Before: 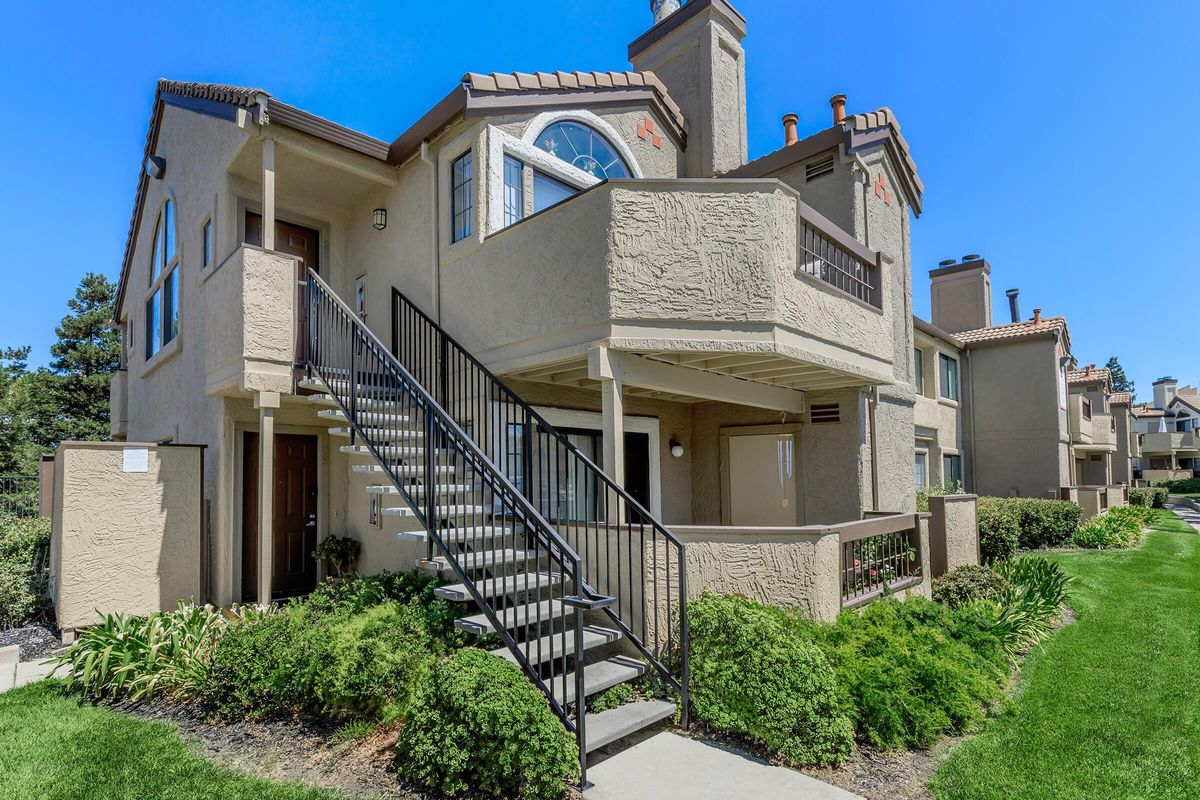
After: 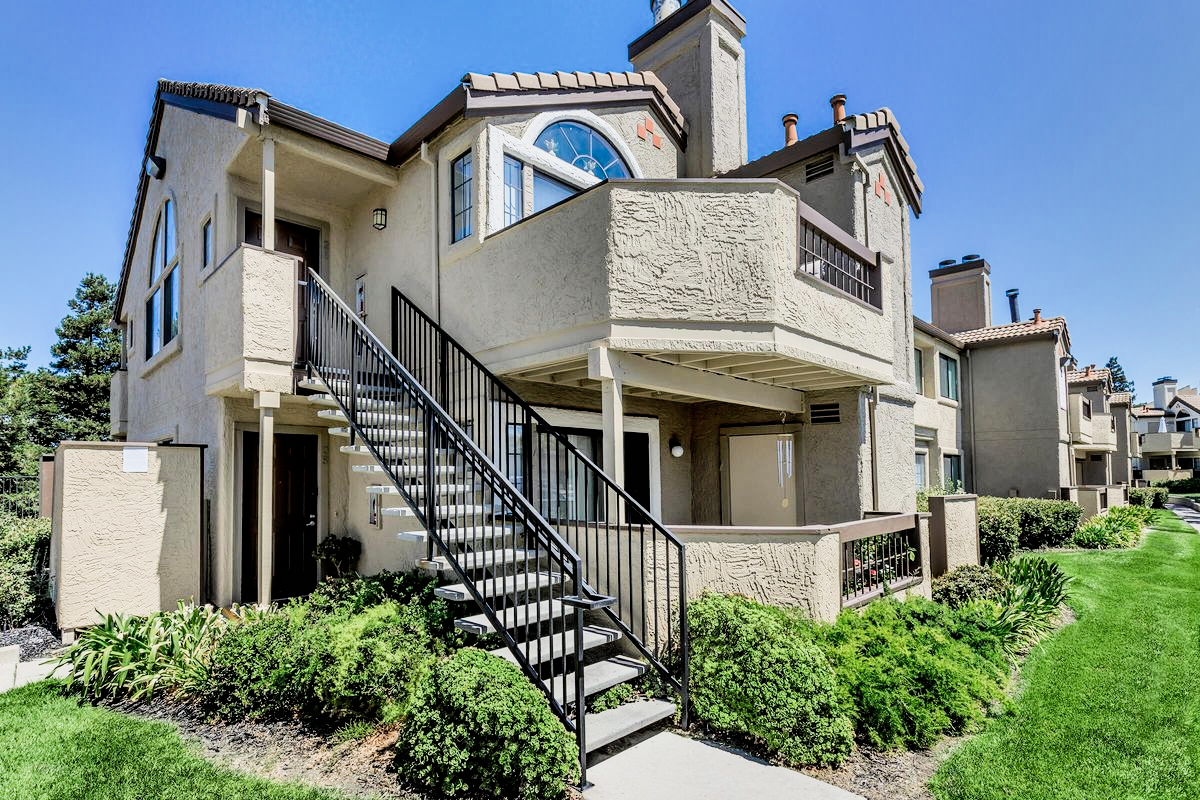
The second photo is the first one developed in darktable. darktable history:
contrast equalizer: octaves 7, y [[0.6 ×6], [0.55 ×6], [0 ×6], [0 ×6], [0 ×6]], mix 0.15
shadows and highlights: radius 108.52, shadows 44.07, highlights -67.8, low approximation 0.01, soften with gaussian
exposure: exposure 0.6 EV, compensate highlight preservation false
filmic rgb: black relative exposure -5 EV, hardness 2.88, contrast 1.4, highlights saturation mix -20%
